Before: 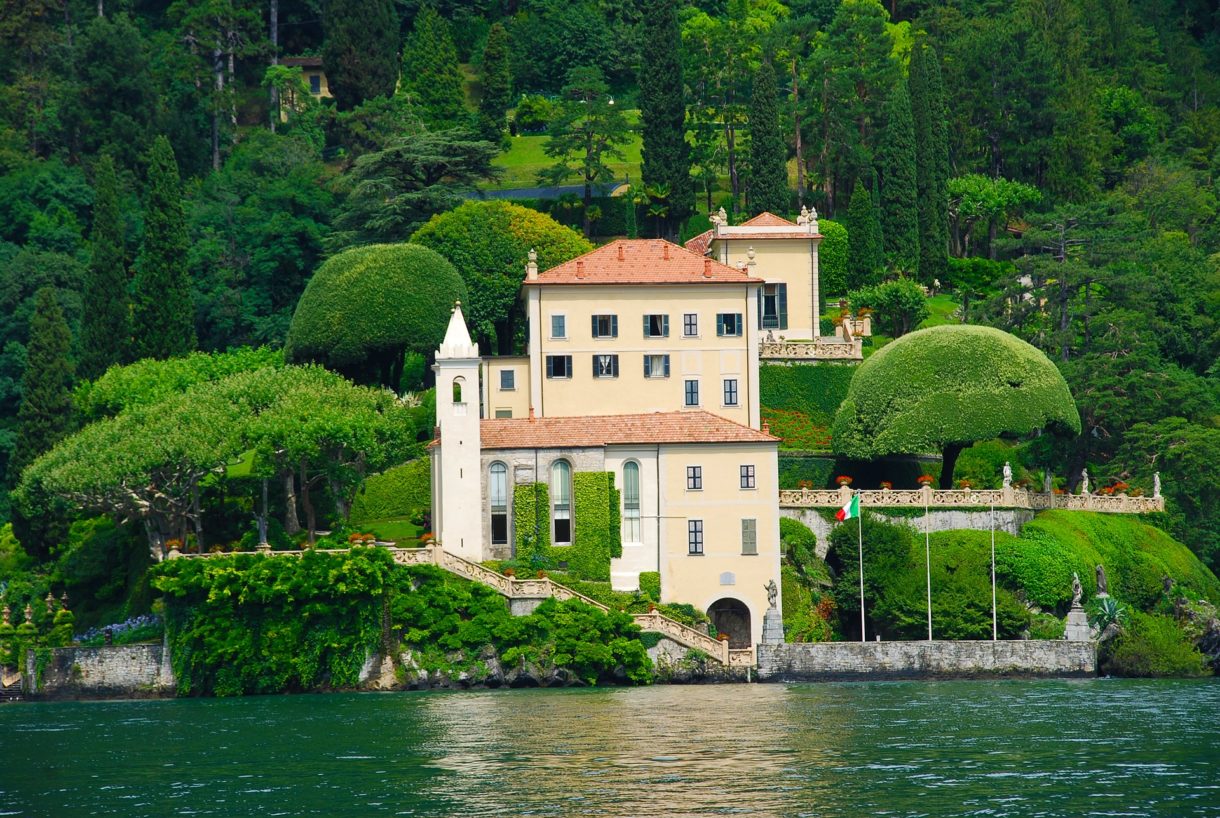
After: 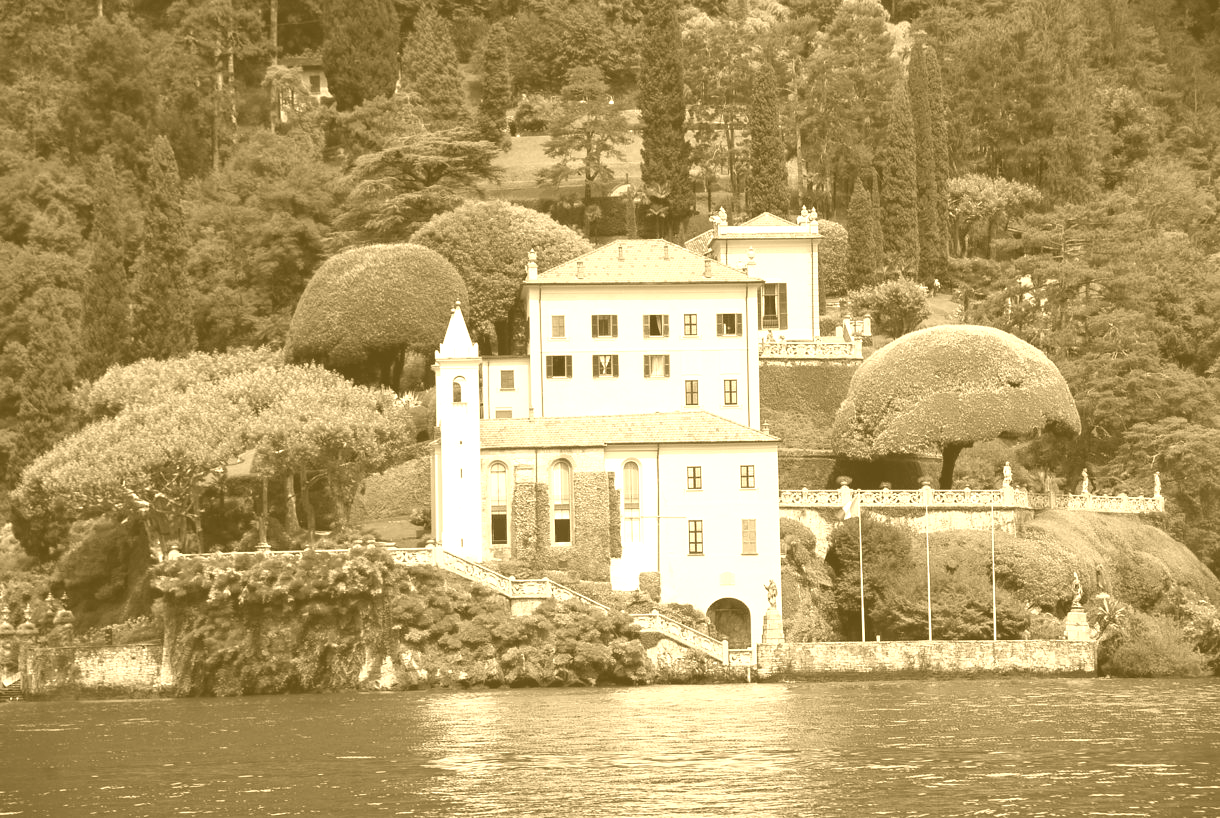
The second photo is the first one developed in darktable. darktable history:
exposure: compensate highlight preservation false
color correction: highlights a* -2.24, highlights b* -18.1
colorize: hue 36°, source mix 100%
